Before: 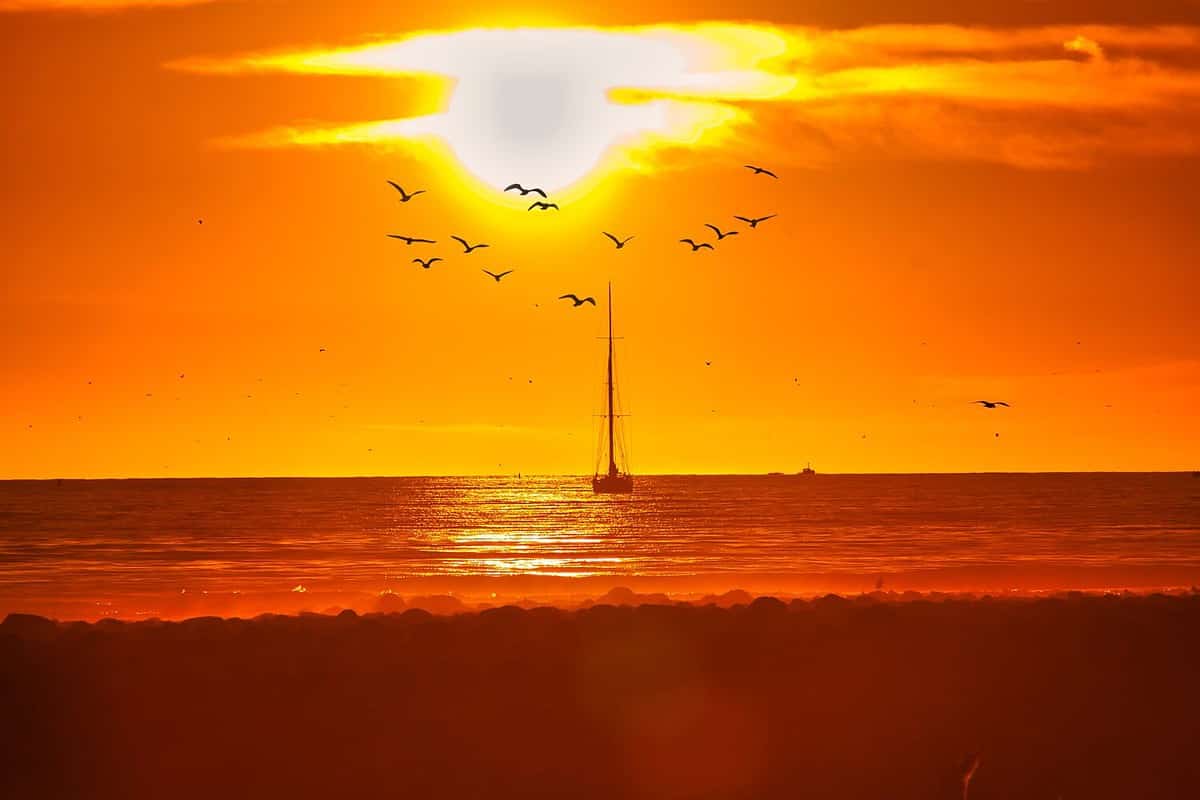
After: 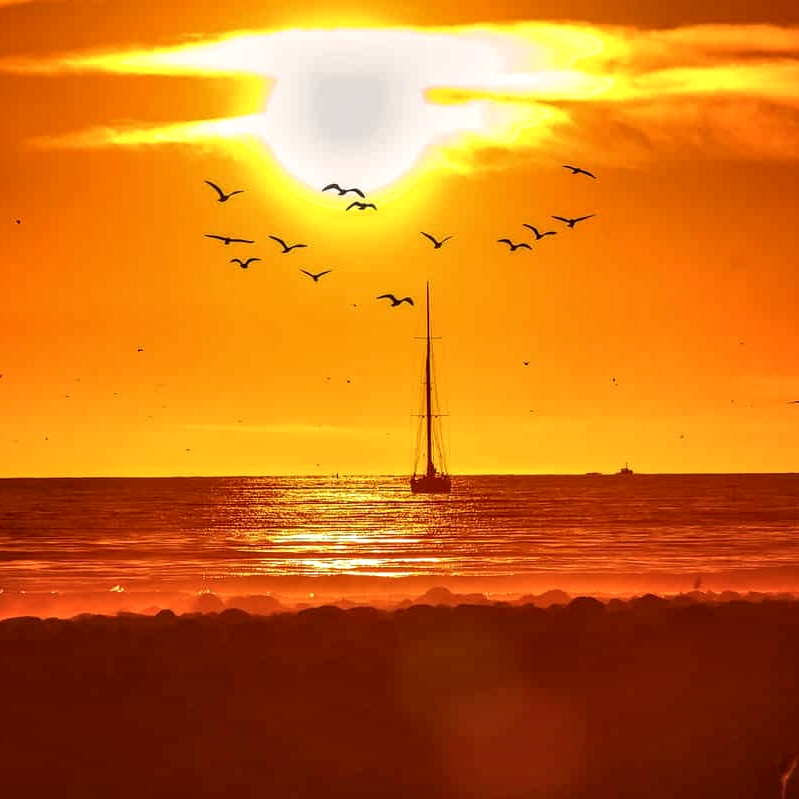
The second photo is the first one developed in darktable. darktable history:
exposure: exposure -0.055 EV, compensate highlight preservation false
local contrast: detail 150%
crop and rotate: left 15.222%, right 18.146%
